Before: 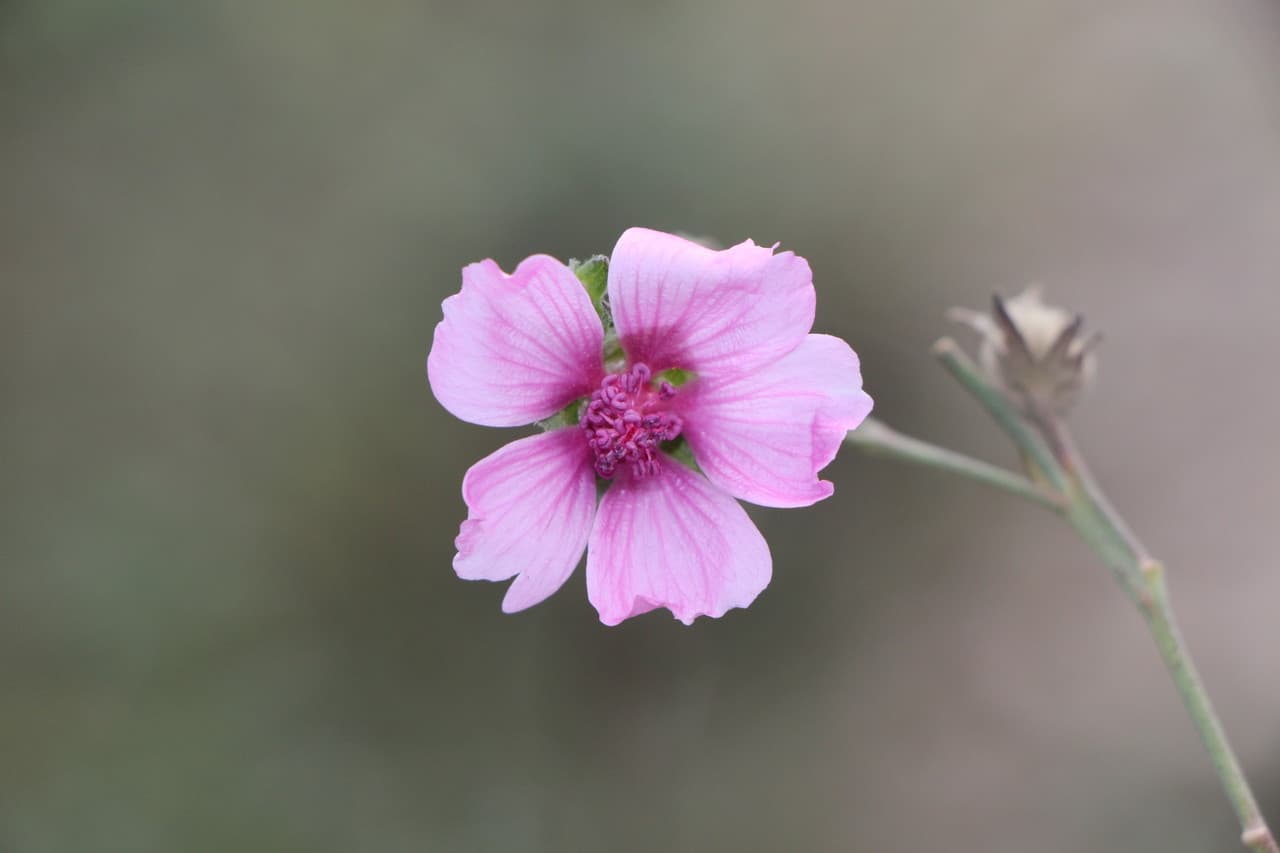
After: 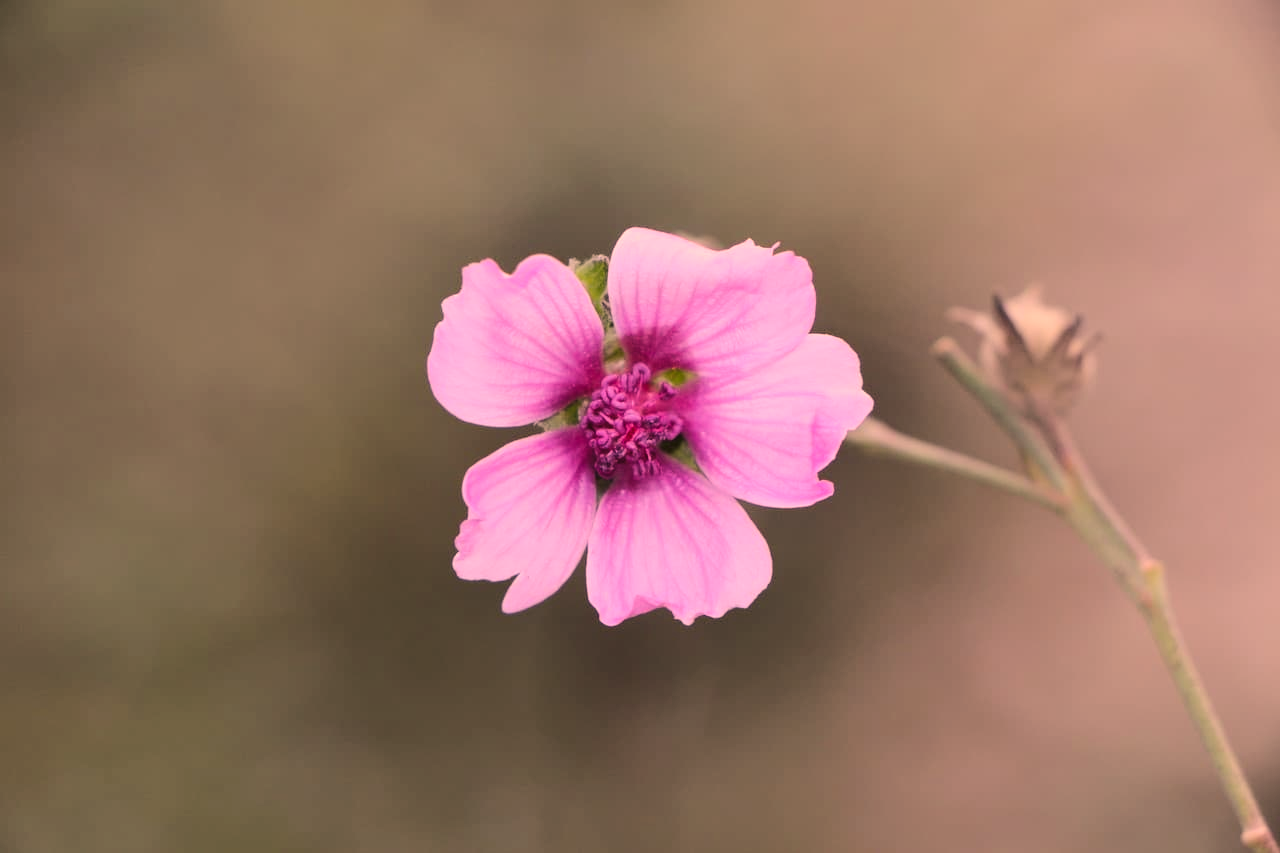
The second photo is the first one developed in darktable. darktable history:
tone curve: curves: ch0 [(0.029, 0) (0.134, 0.063) (0.249, 0.198) (0.378, 0.365) (0.499, 0.529) (1, 1)], color space Lab, linked channels, preserve colors none
color correction: highlights a* 21.88, highlights b* 22.25
